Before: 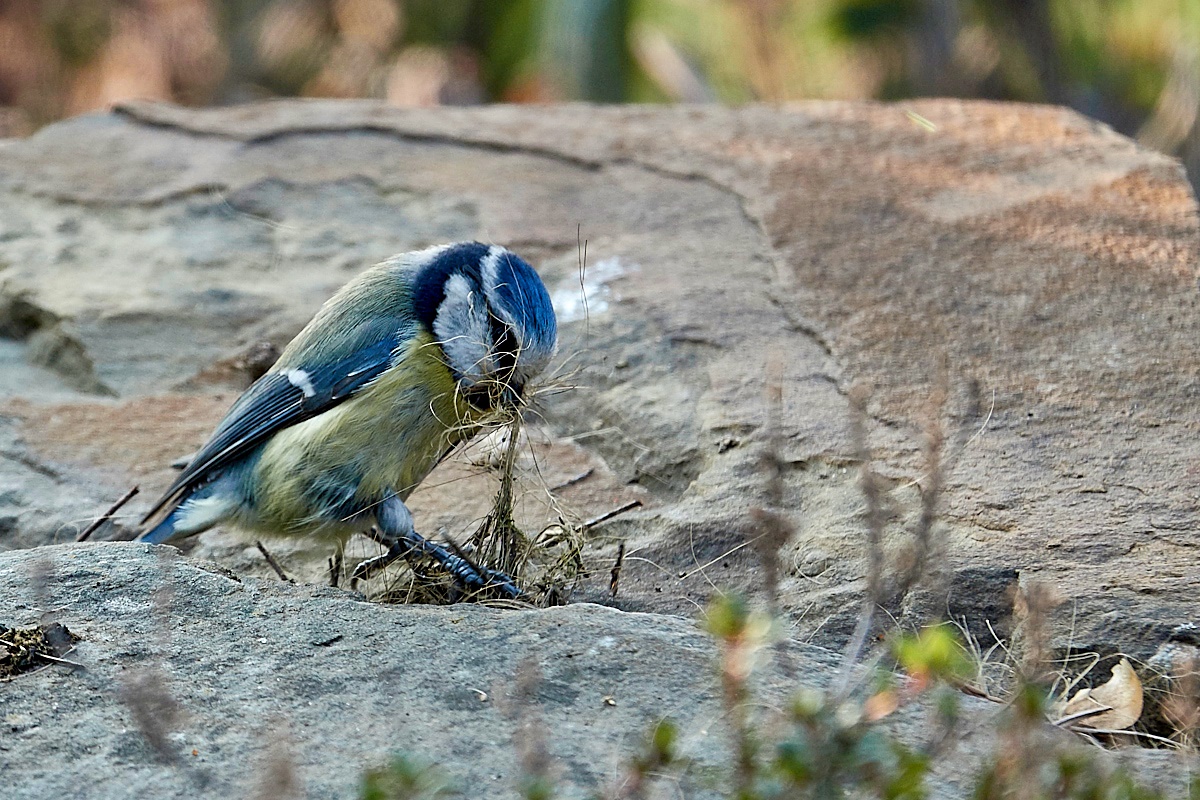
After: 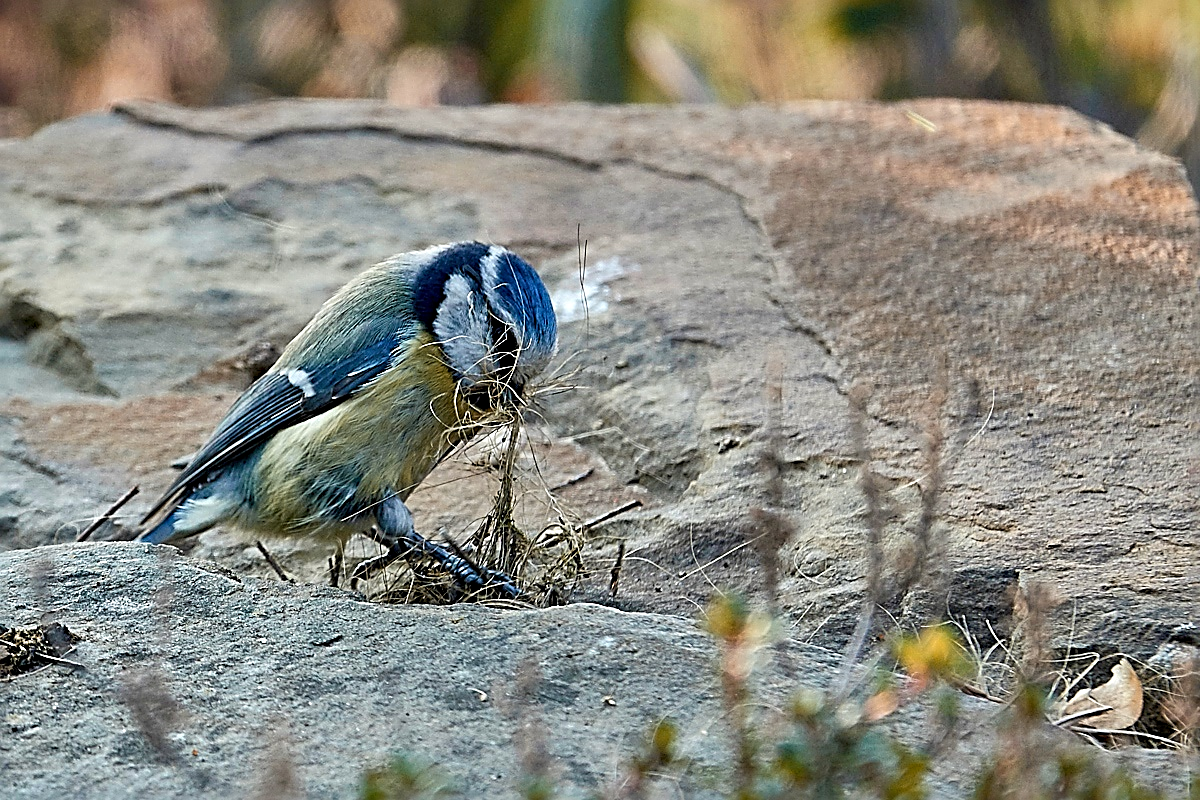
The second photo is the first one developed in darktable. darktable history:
color zones: curves: ch2 [(0, 0.5) (0.143, 0.5) (0.286, 0.416) (0.429, 0.5) (0.571, 0.5) (0.714, 0.5) (0.857, 0.5) (1, 0.5)]
sharpen: radius 2.817, amount 0.715
